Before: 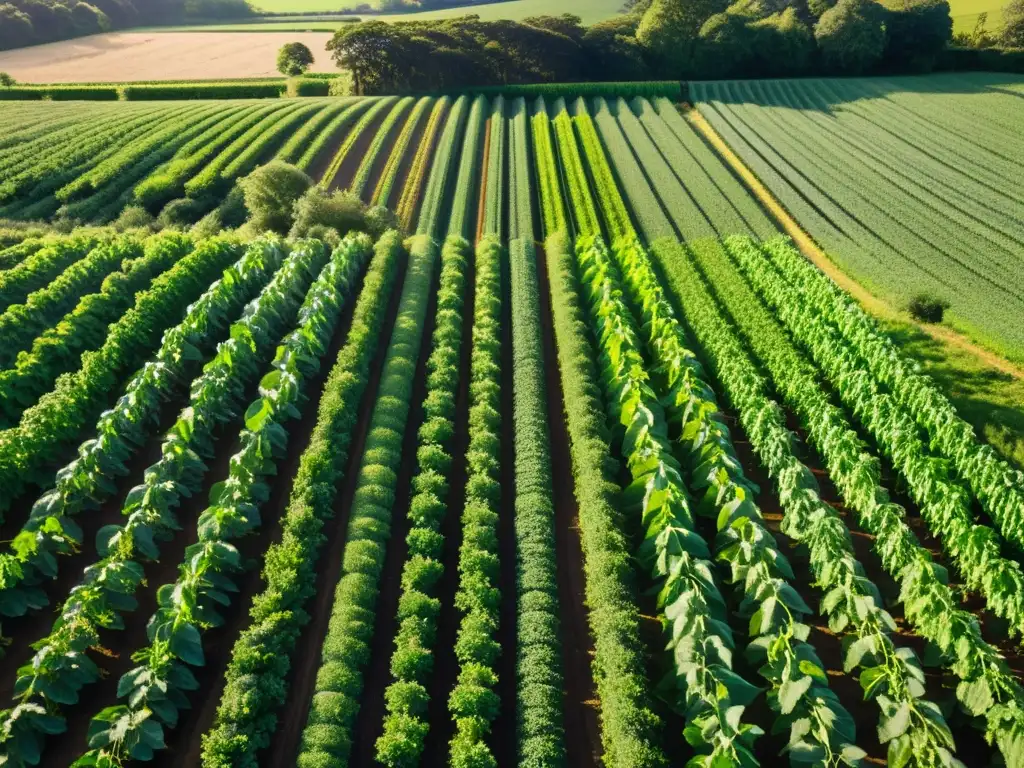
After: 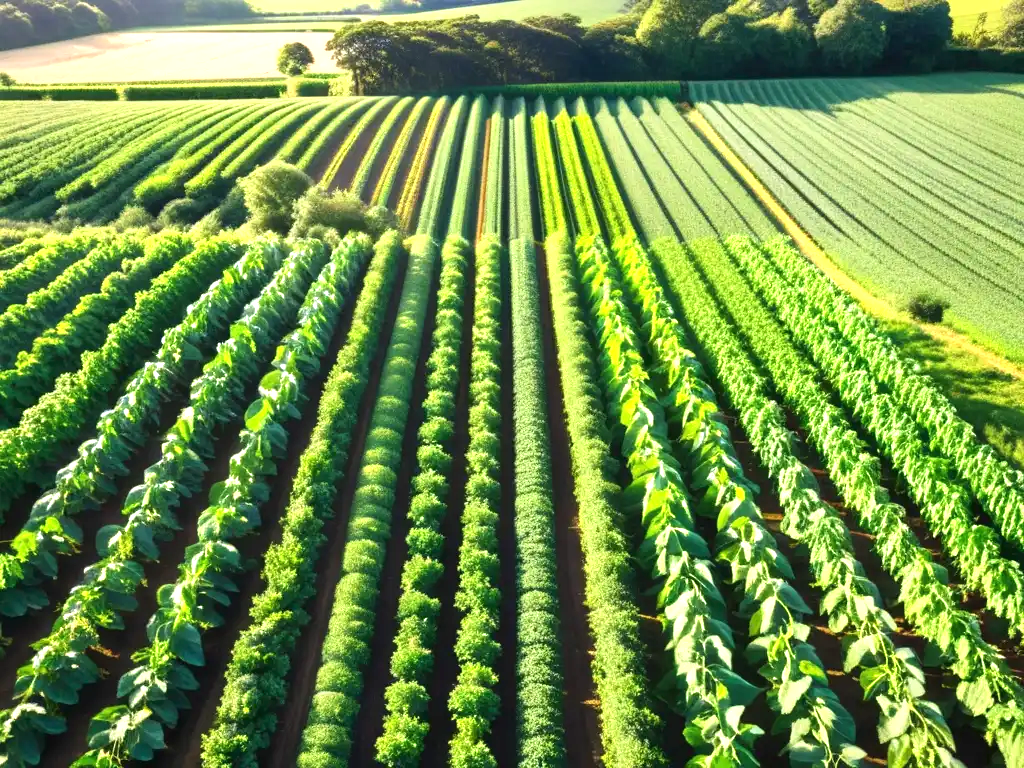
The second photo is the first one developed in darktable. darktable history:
exposure: black level correction 0, exposure 0.948 EV, compensate highlight preservation false
